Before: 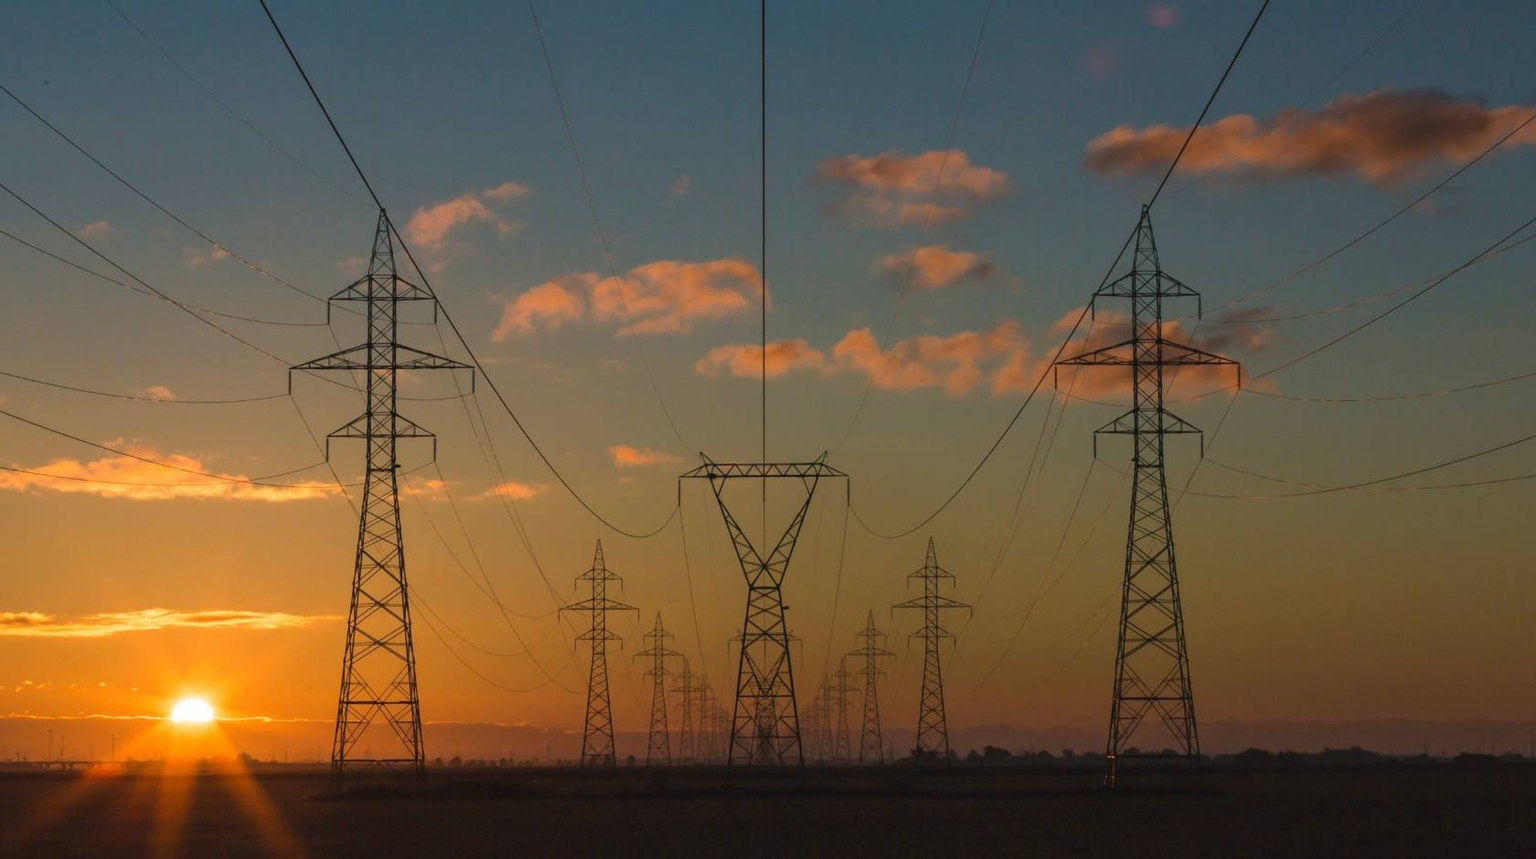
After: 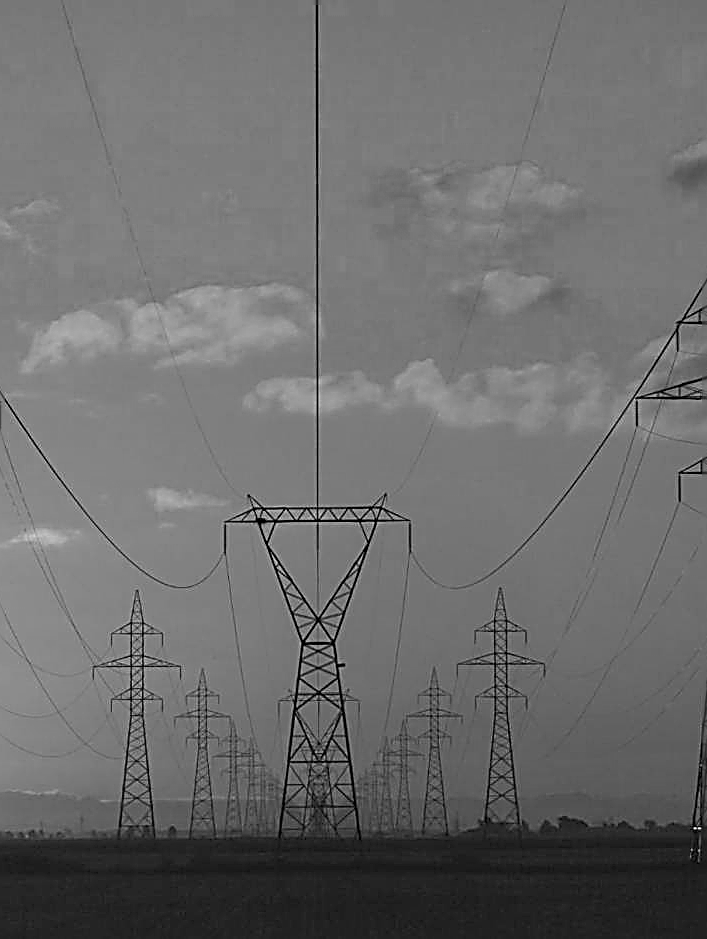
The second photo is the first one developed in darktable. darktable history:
sharpen: amount 1.867
color balance rgb: shadows lift › chroma 3.04%, shadows lift › hue 278.51°, global offset › chroma 0.051%, global offset › hue 253.14°, perceptual saturation grading › global saturation 19.345%, contrast -10.317%
crop: left 30.868%, right 27.045%
color calibration: illuminant as shot in camera, x 0.358, y 0.373, temperature 4628.91 K
color zones: curves: ch0 [(0, 0.613) (0.01, 0.613) (0.245, 0.448) (0.498, 0.529) (0.642, 0.665) (0.879, 0.777) (0.99, 0.613)]; ch1 [(0, 0) (0.143, 0) (0.286, 0) (0.429, 0) (0.571, 0) (0.714, 0) (0.857, 0)]
exposure: black level correction 0.001, exposure 0.499 EV, compensate highlight preservation false
